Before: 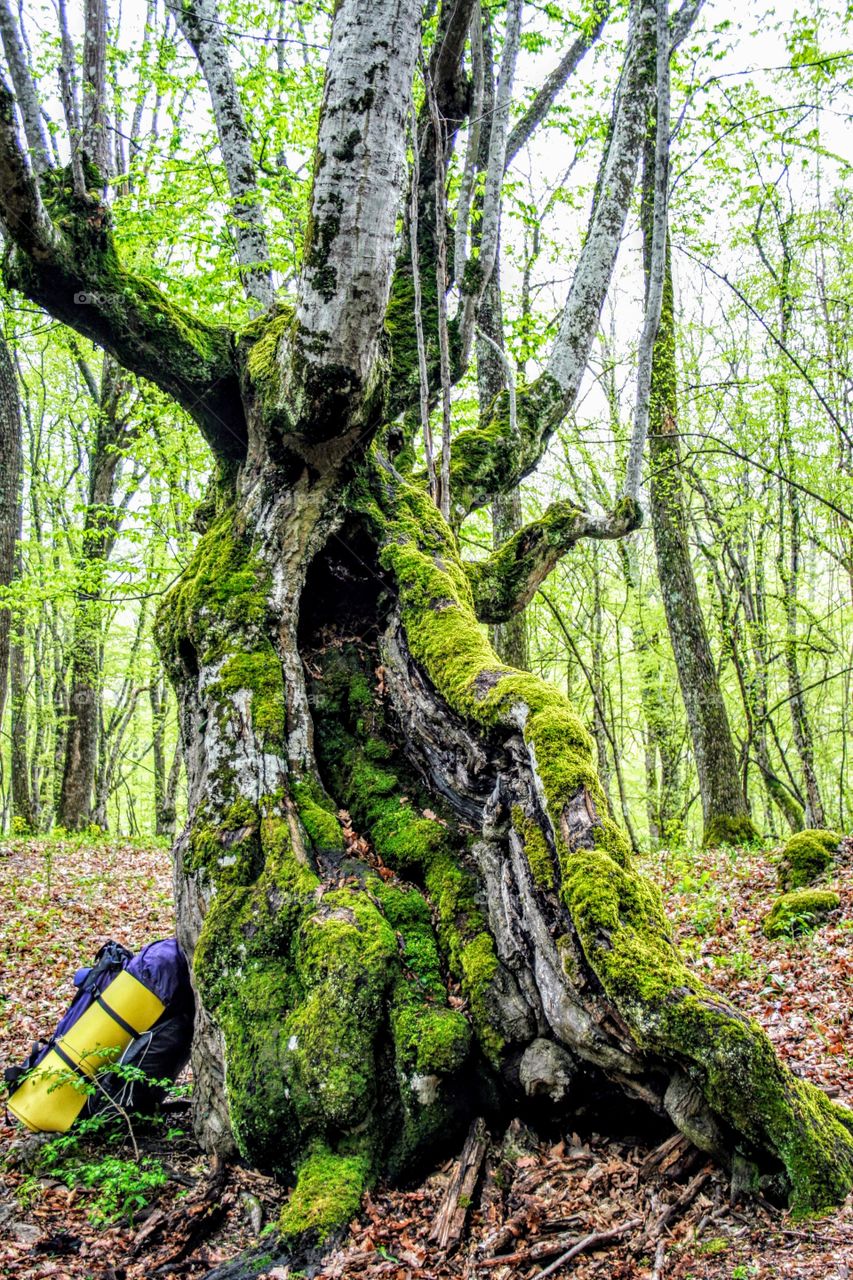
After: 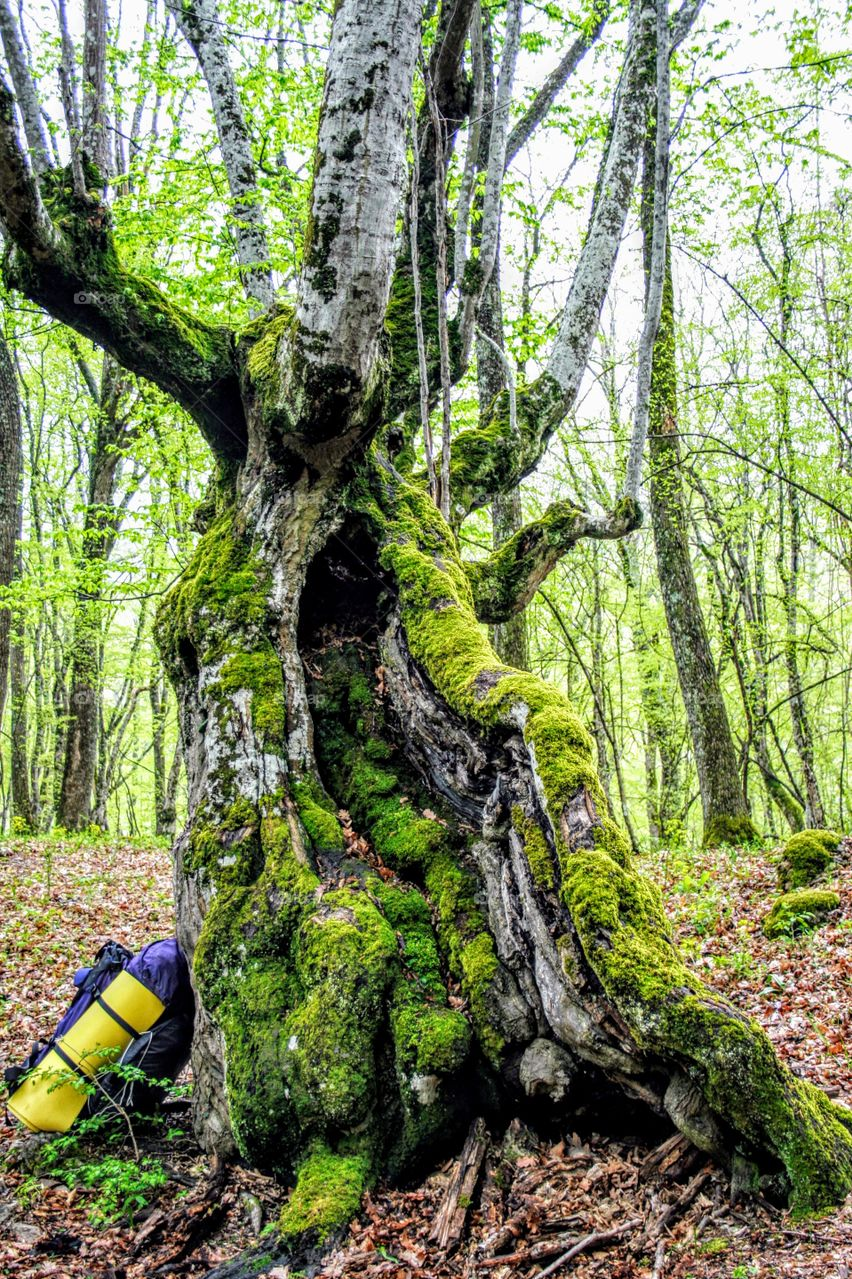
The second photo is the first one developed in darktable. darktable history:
tone equalizer: on, module defaults
crop: left 0.089%
